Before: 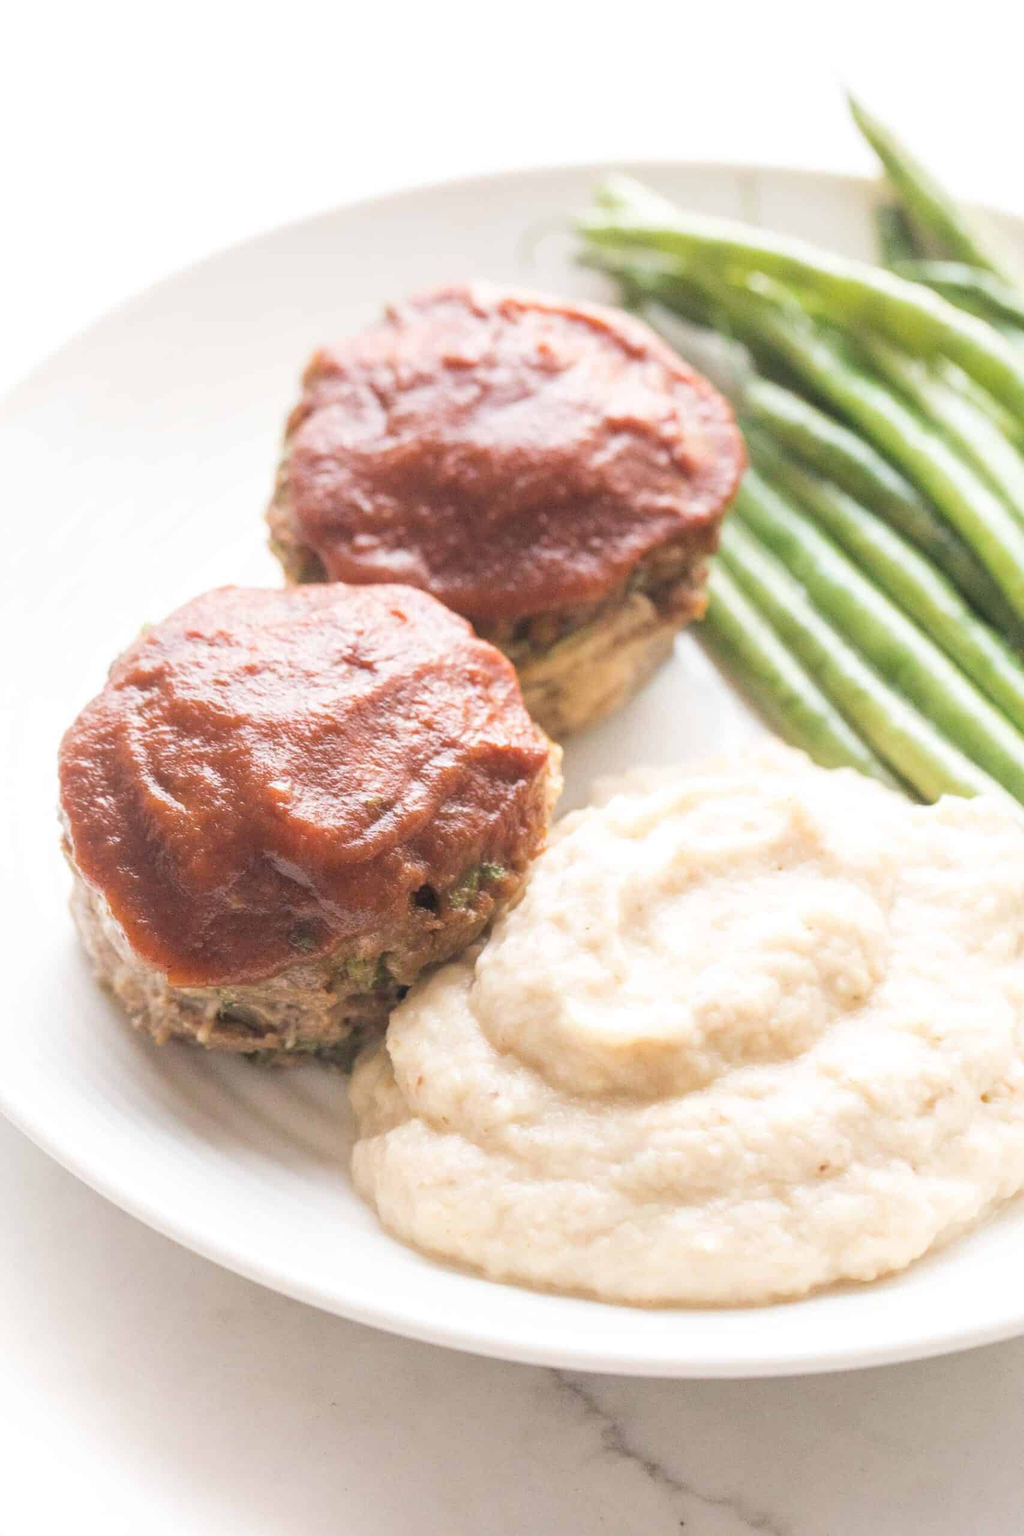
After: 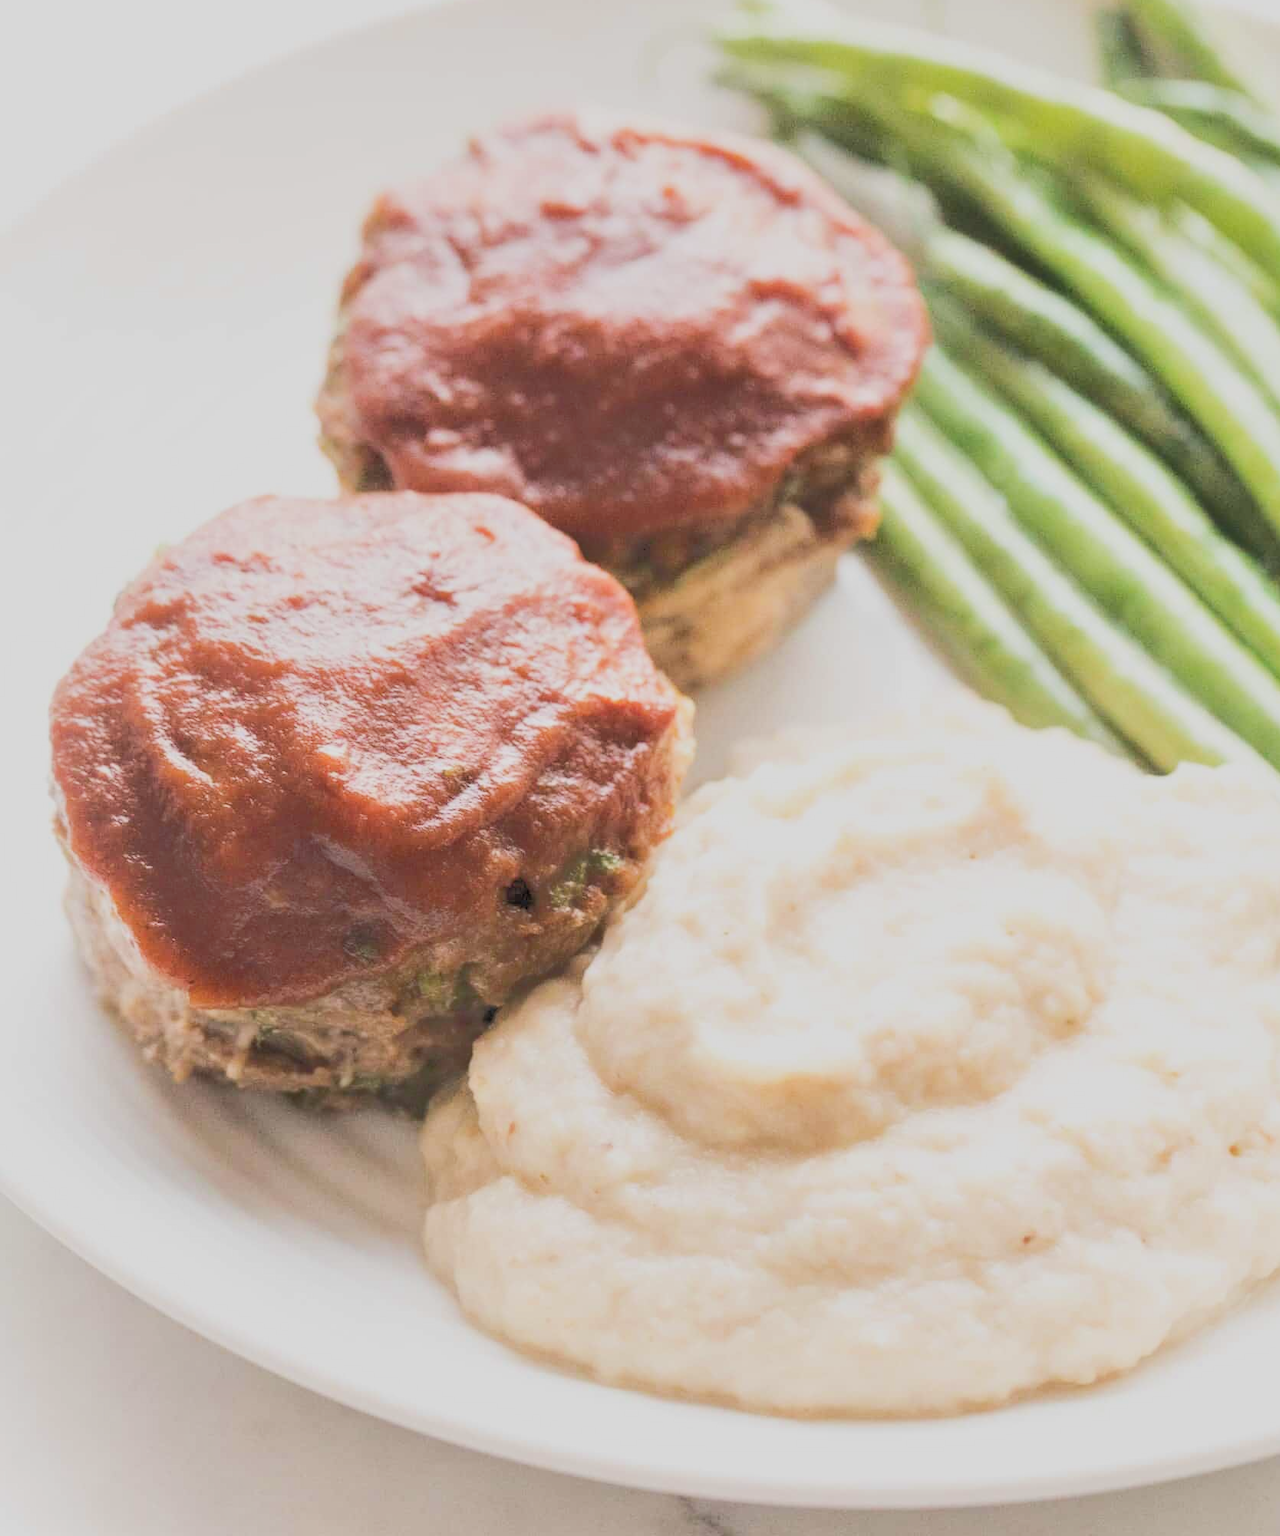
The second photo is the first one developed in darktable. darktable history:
tone equalizer: -8 EV -0.512 EV, -7 EV -0.284 EV, -6 EV -0.105 EV, -5 EV 0.414 EV, -4 EV 0.972 EV, -3 EV 0.786 EV, -2 EV -0.013 EV, -1 EV 0.135 EV, +0 EV -0.036 EV
crop and rotate: left 1.946%, top 12.939%, right 0.247%, bottom 8.846%
filmic rgb: middle gray luminance 28.9%, black relative exposure -10.24 EV, white relative exposure 5.47 EV, target black luminance 0%, hardness 3.94, latitude 2.47%, contrast 1.121, highlights saturation mix 3.93%, shadows ↔ highlights balance 14.55%
